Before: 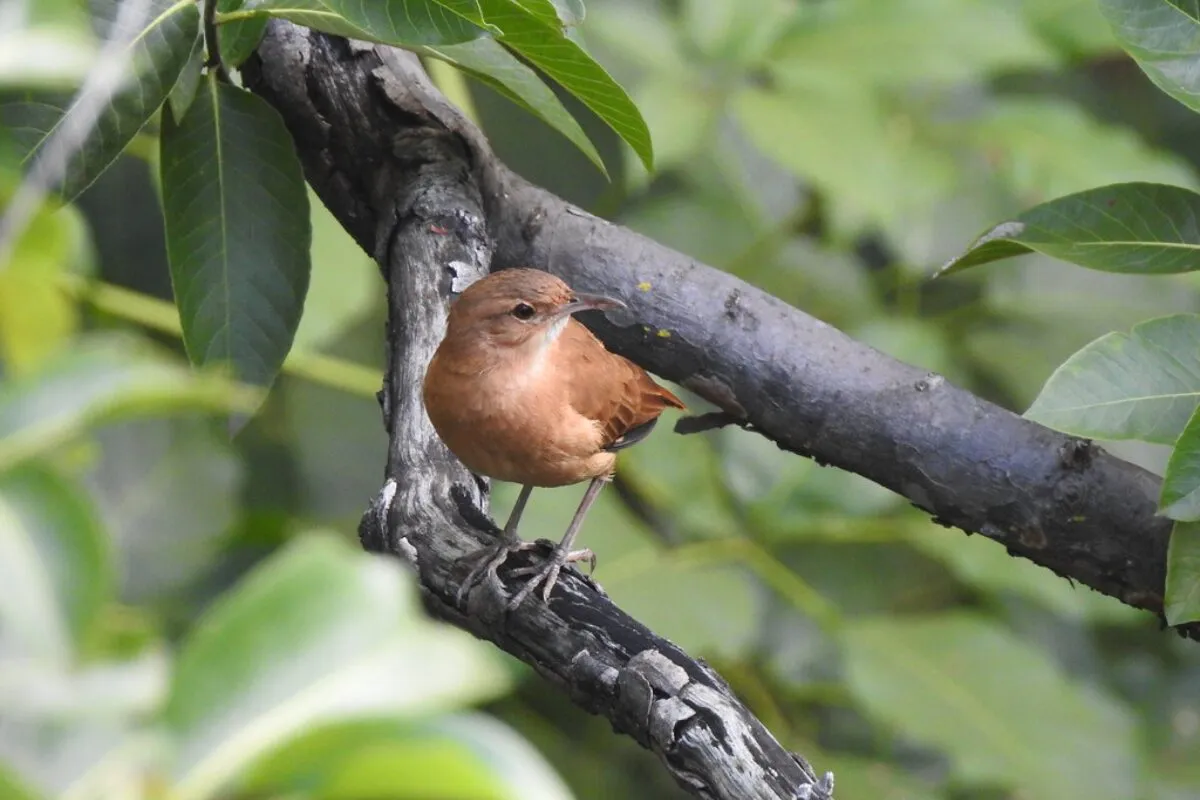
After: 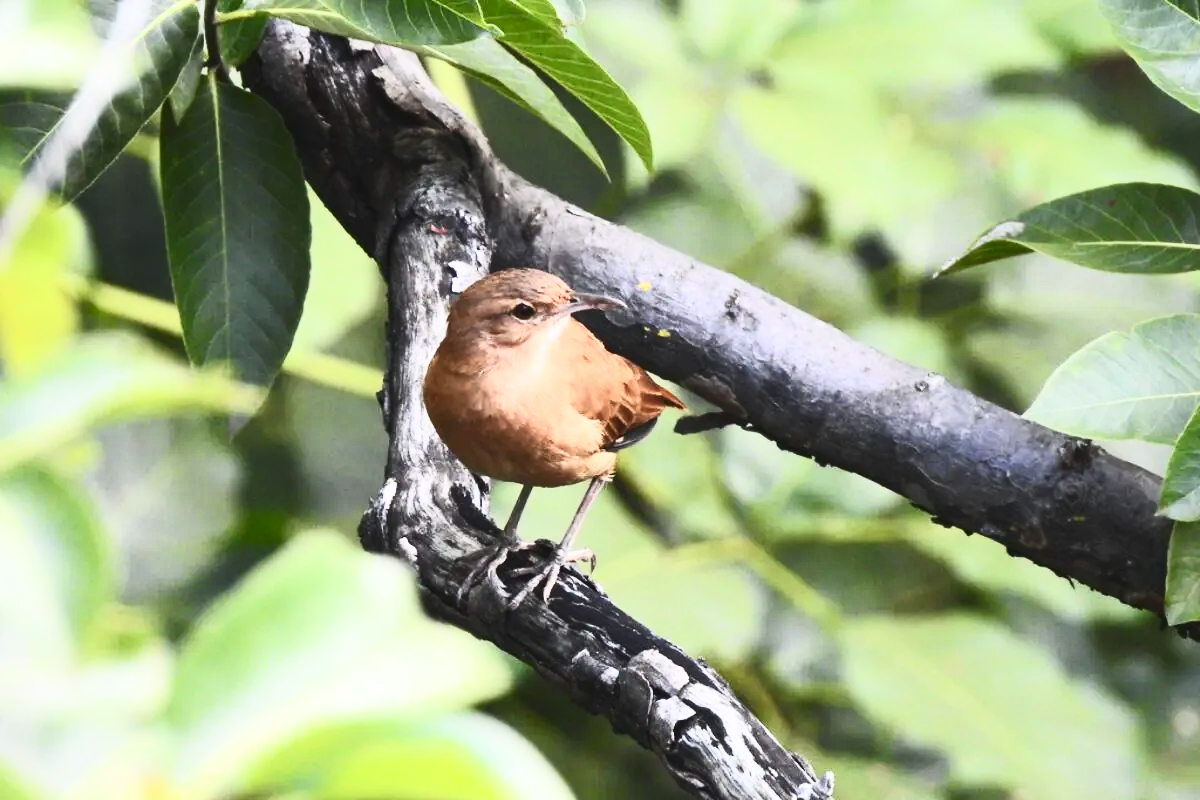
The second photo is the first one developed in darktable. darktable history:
contrast brightness saturation: contrast 0.609, brightness 0.355, saturation 0.141
